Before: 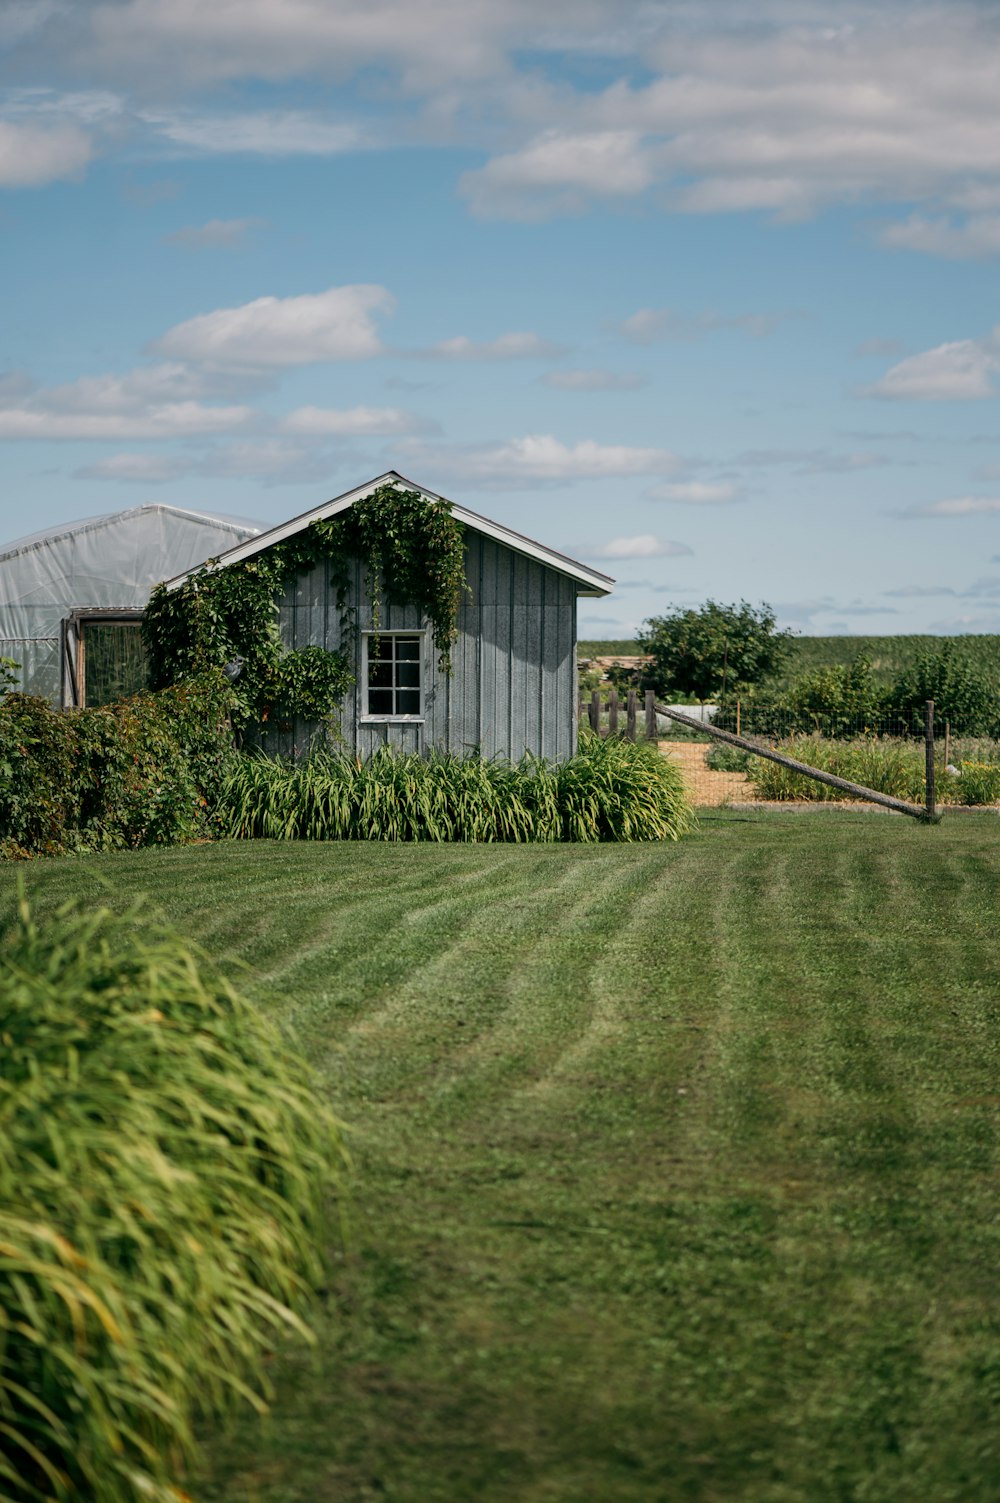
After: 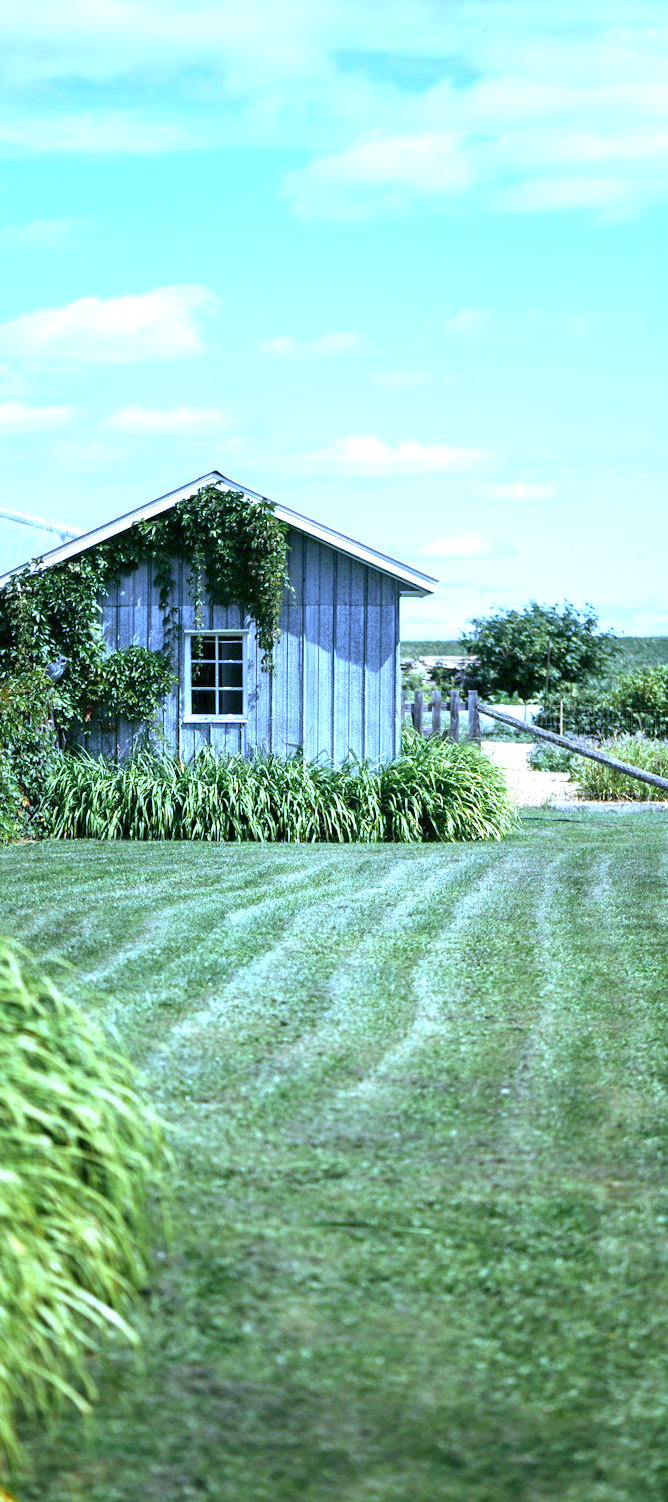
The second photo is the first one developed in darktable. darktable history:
white balance: red 0.766, blue 1.537
crop and rotate: left 17.732%, right 15.423%
exposure: black level correction 0, exposure 1.675 EV, compensate exposure bias true, compensate highlight preservation false
